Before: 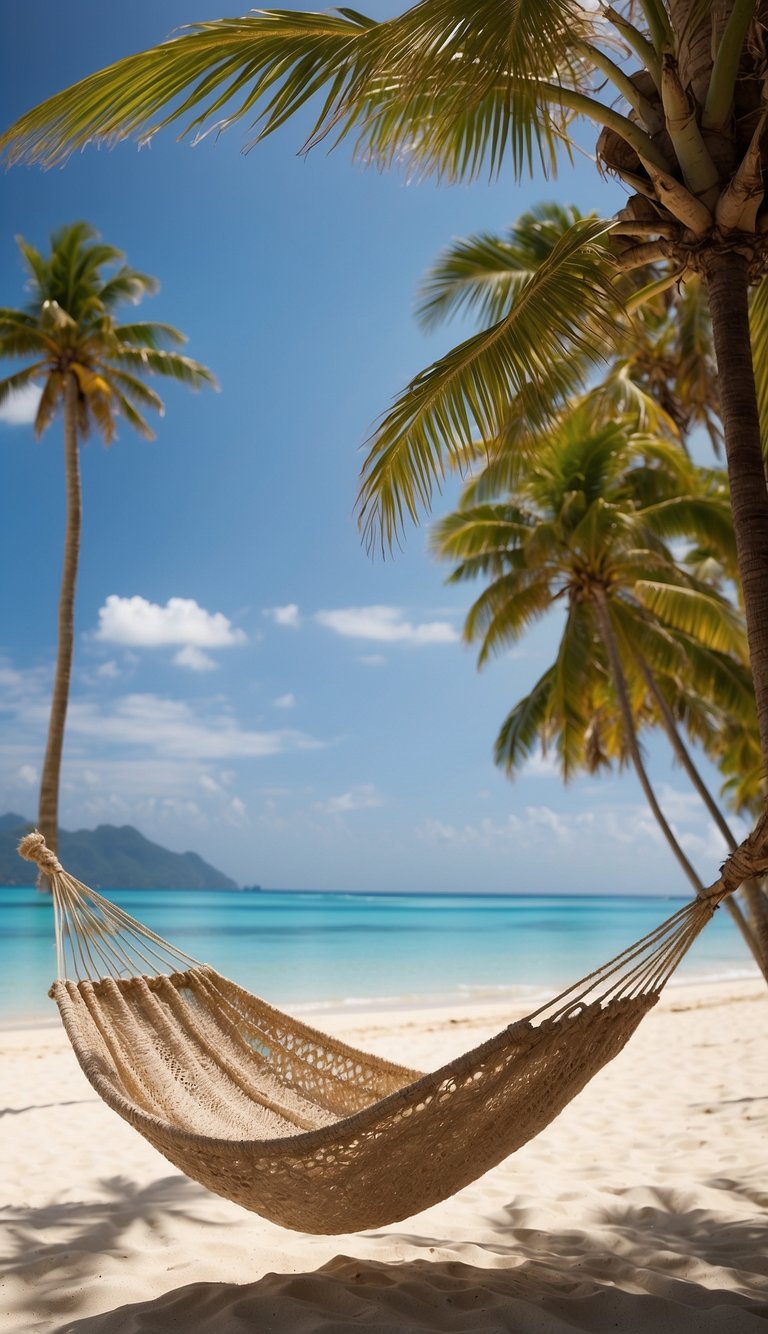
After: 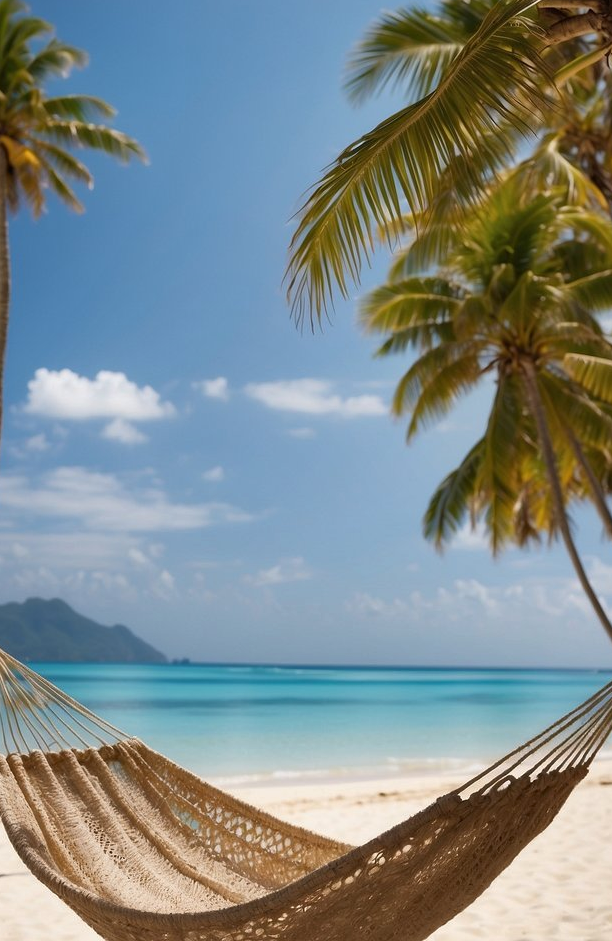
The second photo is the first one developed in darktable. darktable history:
crop: left 9.347%, top 17.078%, right 10.879%, bottom 12.333%
shadows and highlights: shadows 22.37, highlights -49.29, soften with gaussian
